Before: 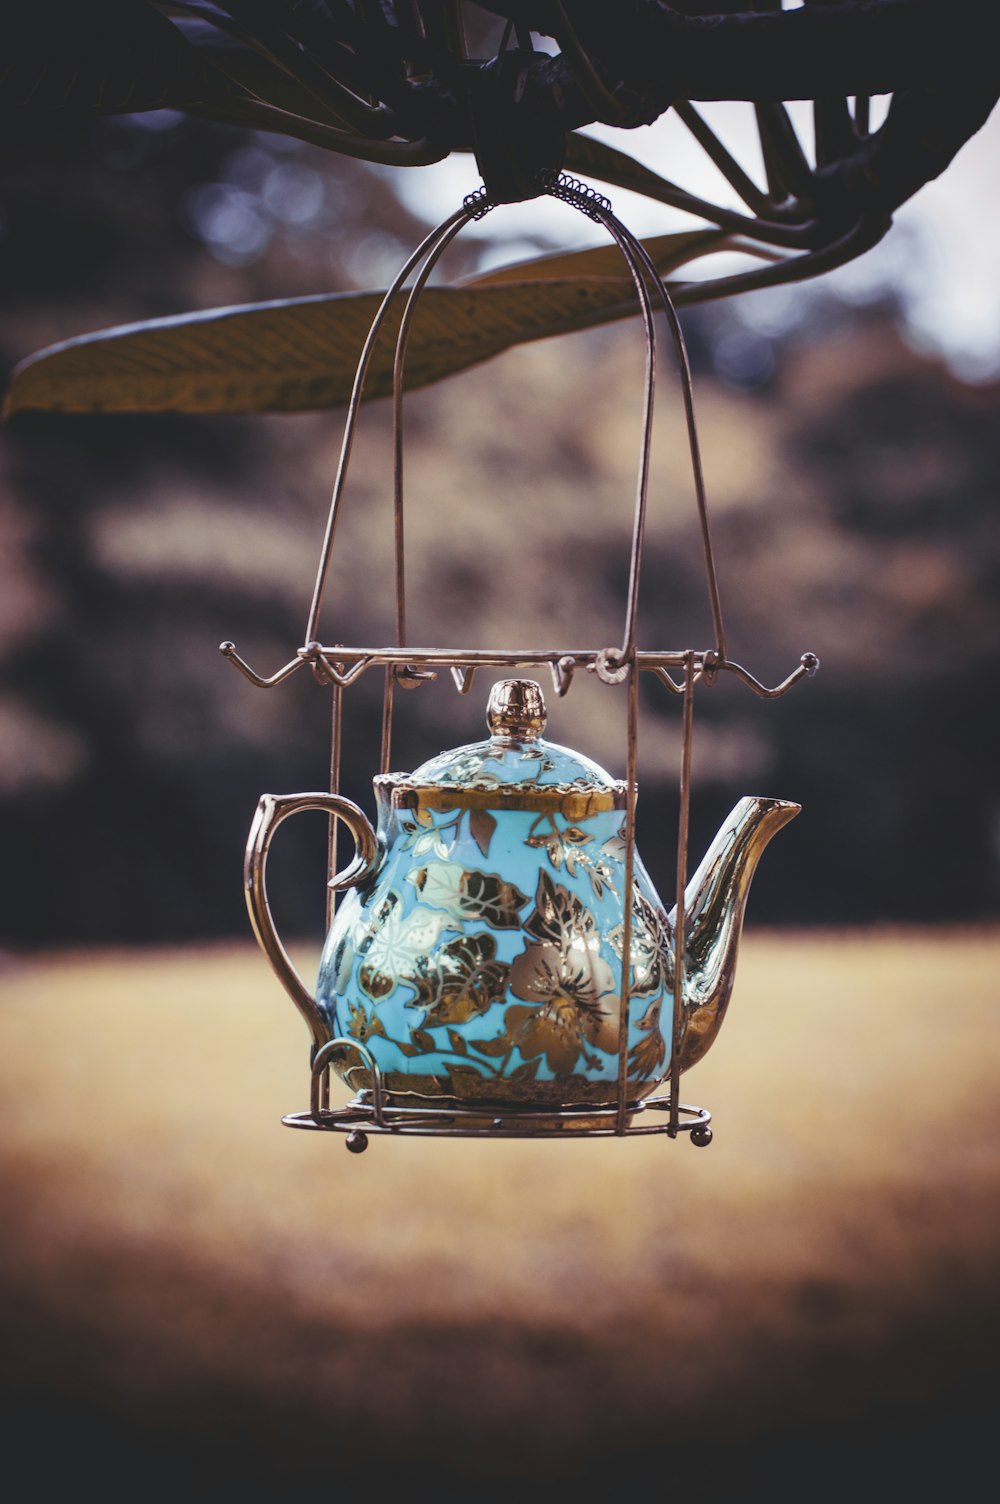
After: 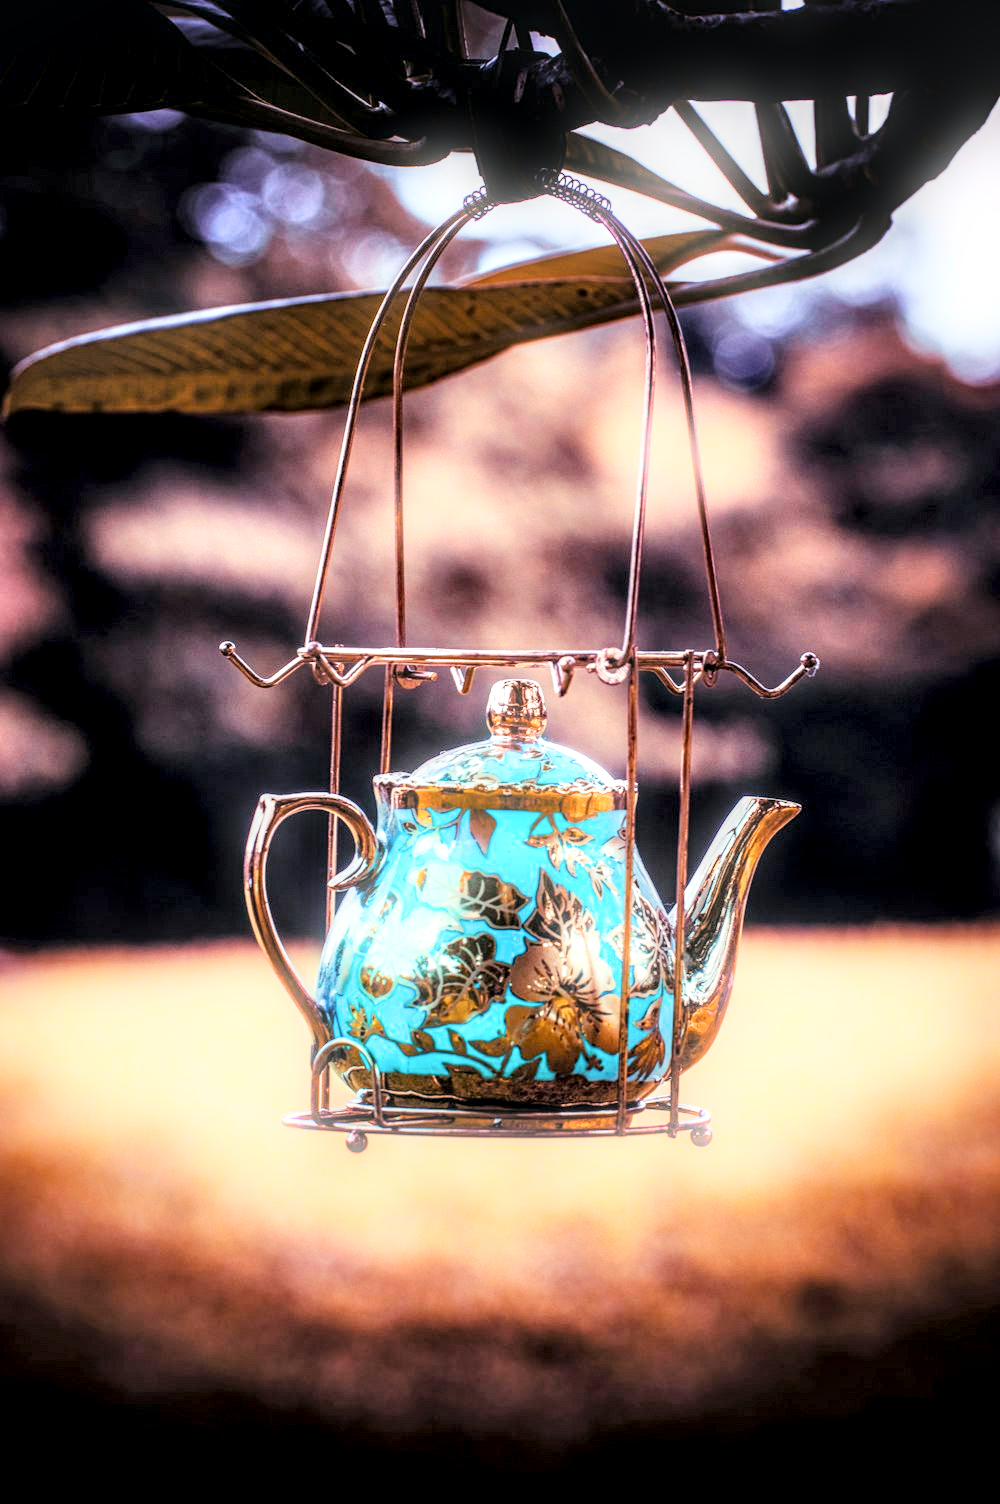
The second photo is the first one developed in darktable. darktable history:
exposure: black level correction 0, exposure 1 EV, compensate highlight preservation false
contrast equalizer: y [[0.5, 0.496, 0.435, 0.435, 0.496, 0.5], [0.5 ×6], [0.5 ×6], [0 ×6], [0 ×6]]
local contrast: highlights 19%, detail 186%
haze removal: compatibility mode true, adaptive false
color balance rgb: linear chroma grading › global chroma 33.4%
contrast brightness saturation: saturation -0.05
filmic rgb: black relative exposure -5 EV, hardness 2.88, contrast 1.3, highlights saturation mix -30%
bloom: size 5%, threshold 95%, strength 15%
